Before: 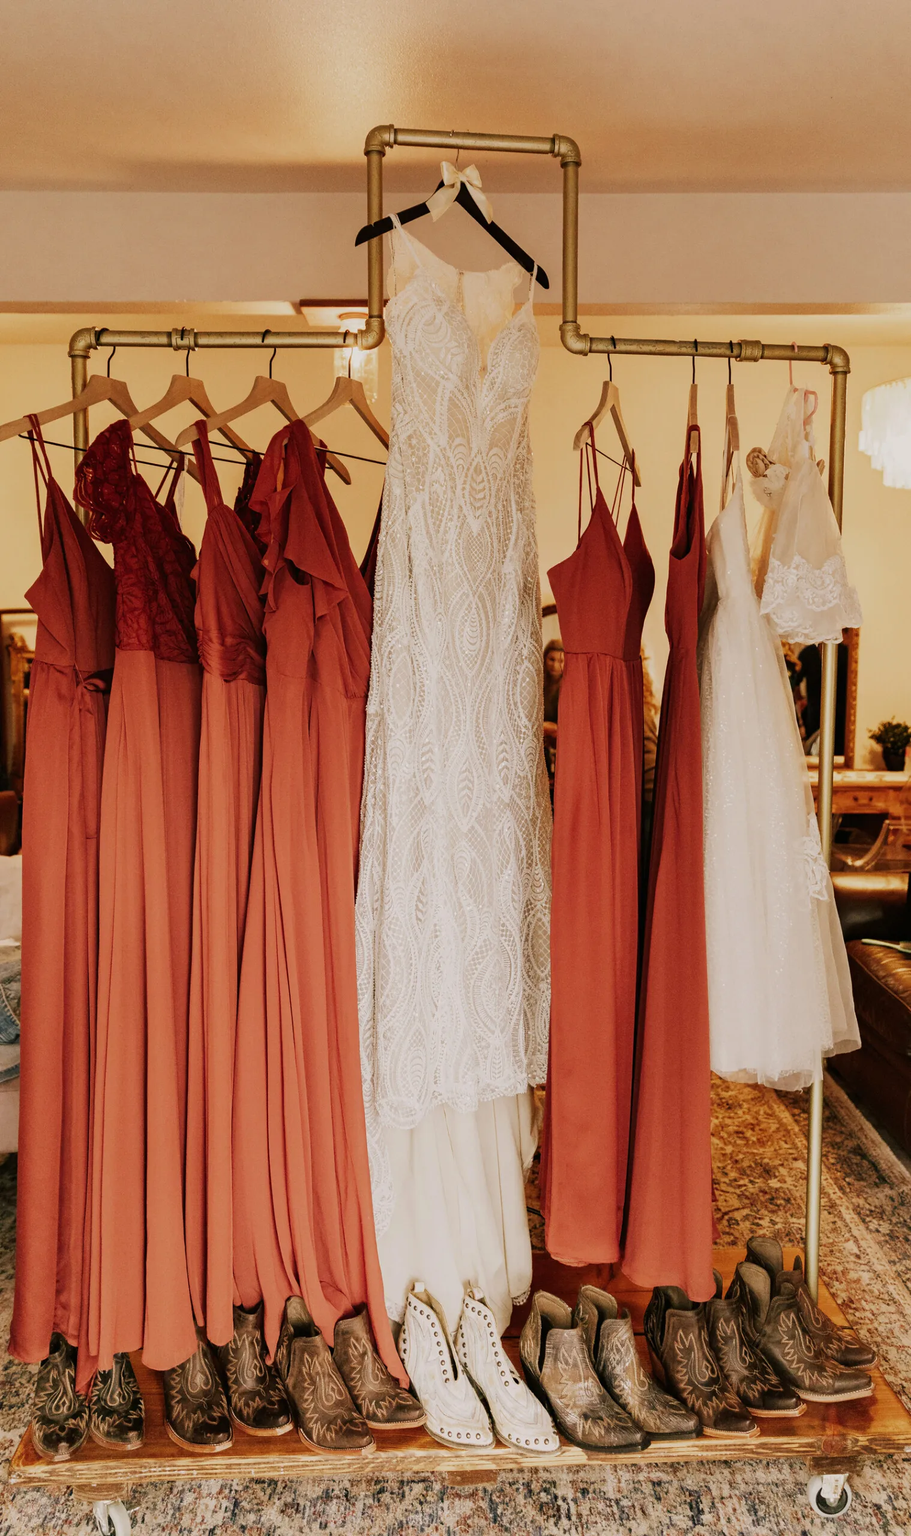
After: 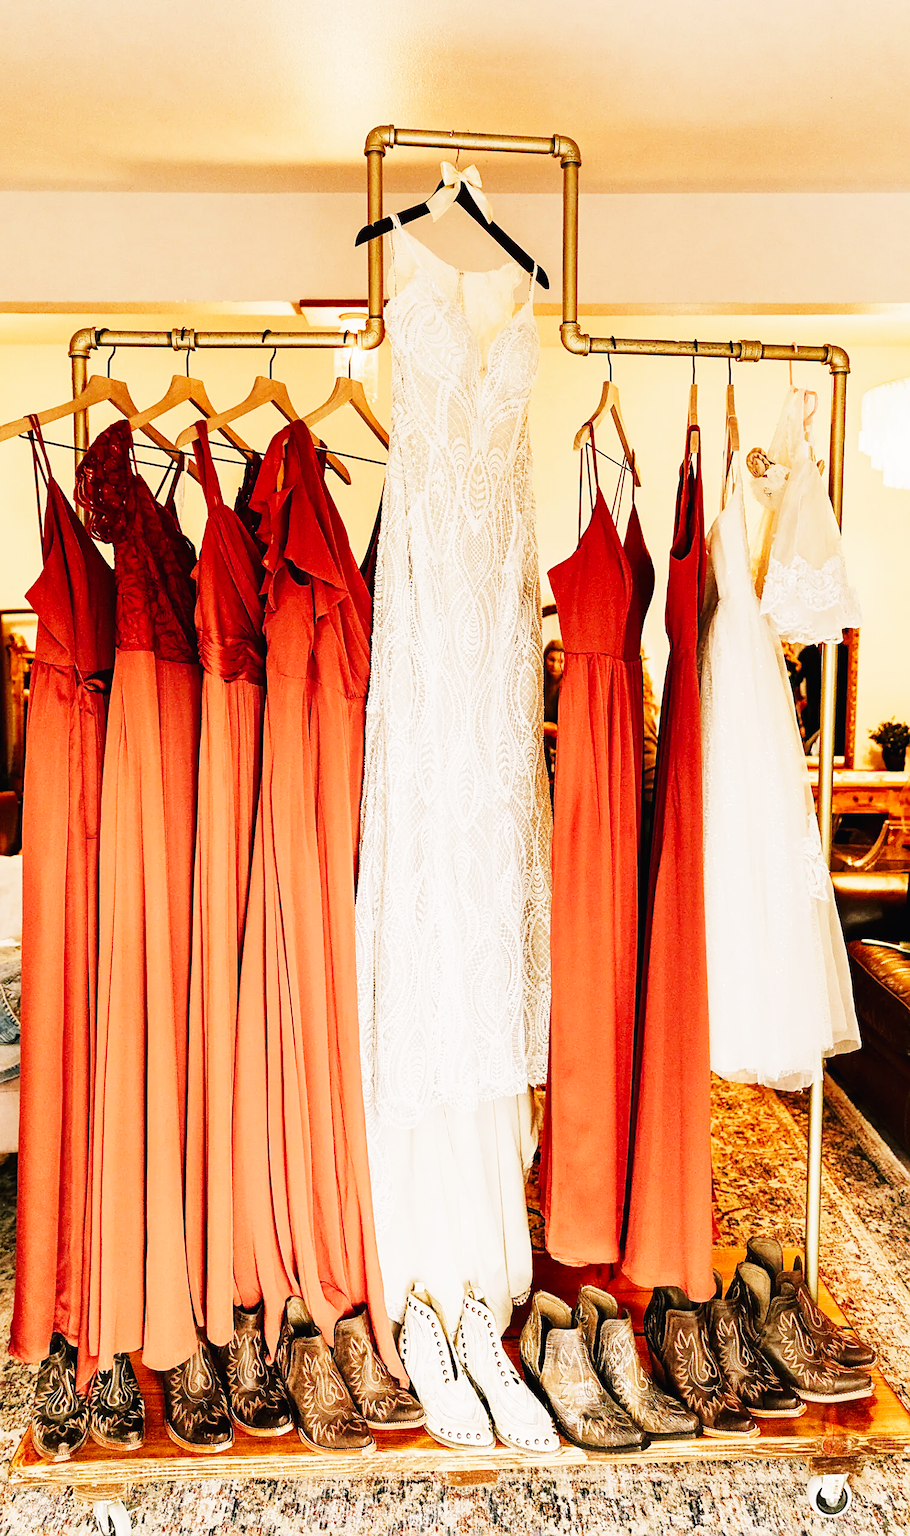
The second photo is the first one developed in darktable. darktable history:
base curve: curves: ch0 [(0, 0.003) (0.001, 0.002) (0.006, 0.004) (0.02, 0.022) (0.048, 0.086) (0.094, 0.234) (0.162, 0.431) (0.258, 0.629) (0.385, 0.8) (0.548, 0.918) (0.751, 0.988) (1, 1)], preserve colors none
sharpen: amount 0.572
